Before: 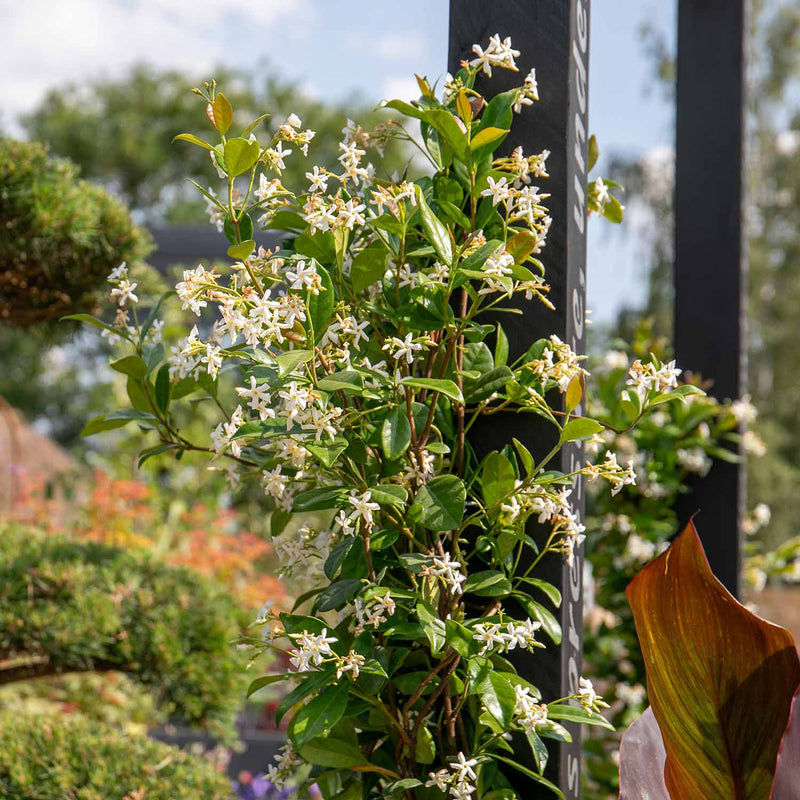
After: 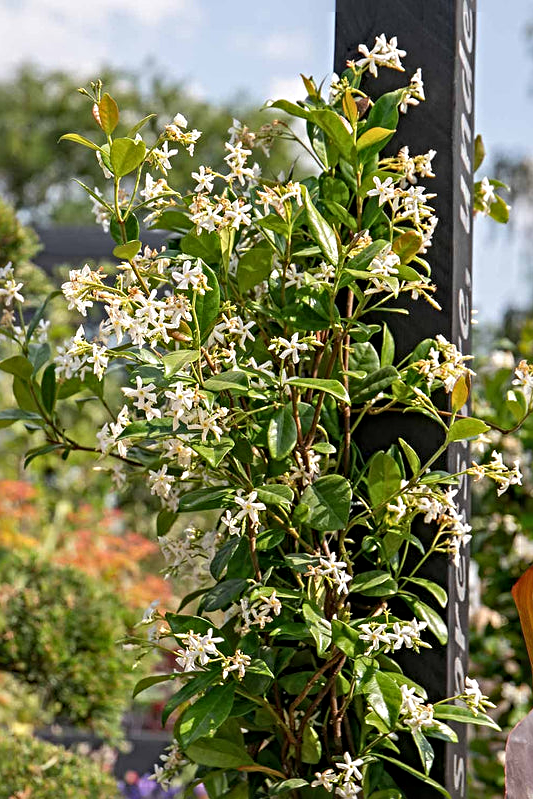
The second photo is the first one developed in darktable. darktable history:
sharpen: radius 4.883
crop and rotate: left 14.292%, right 19.041%
